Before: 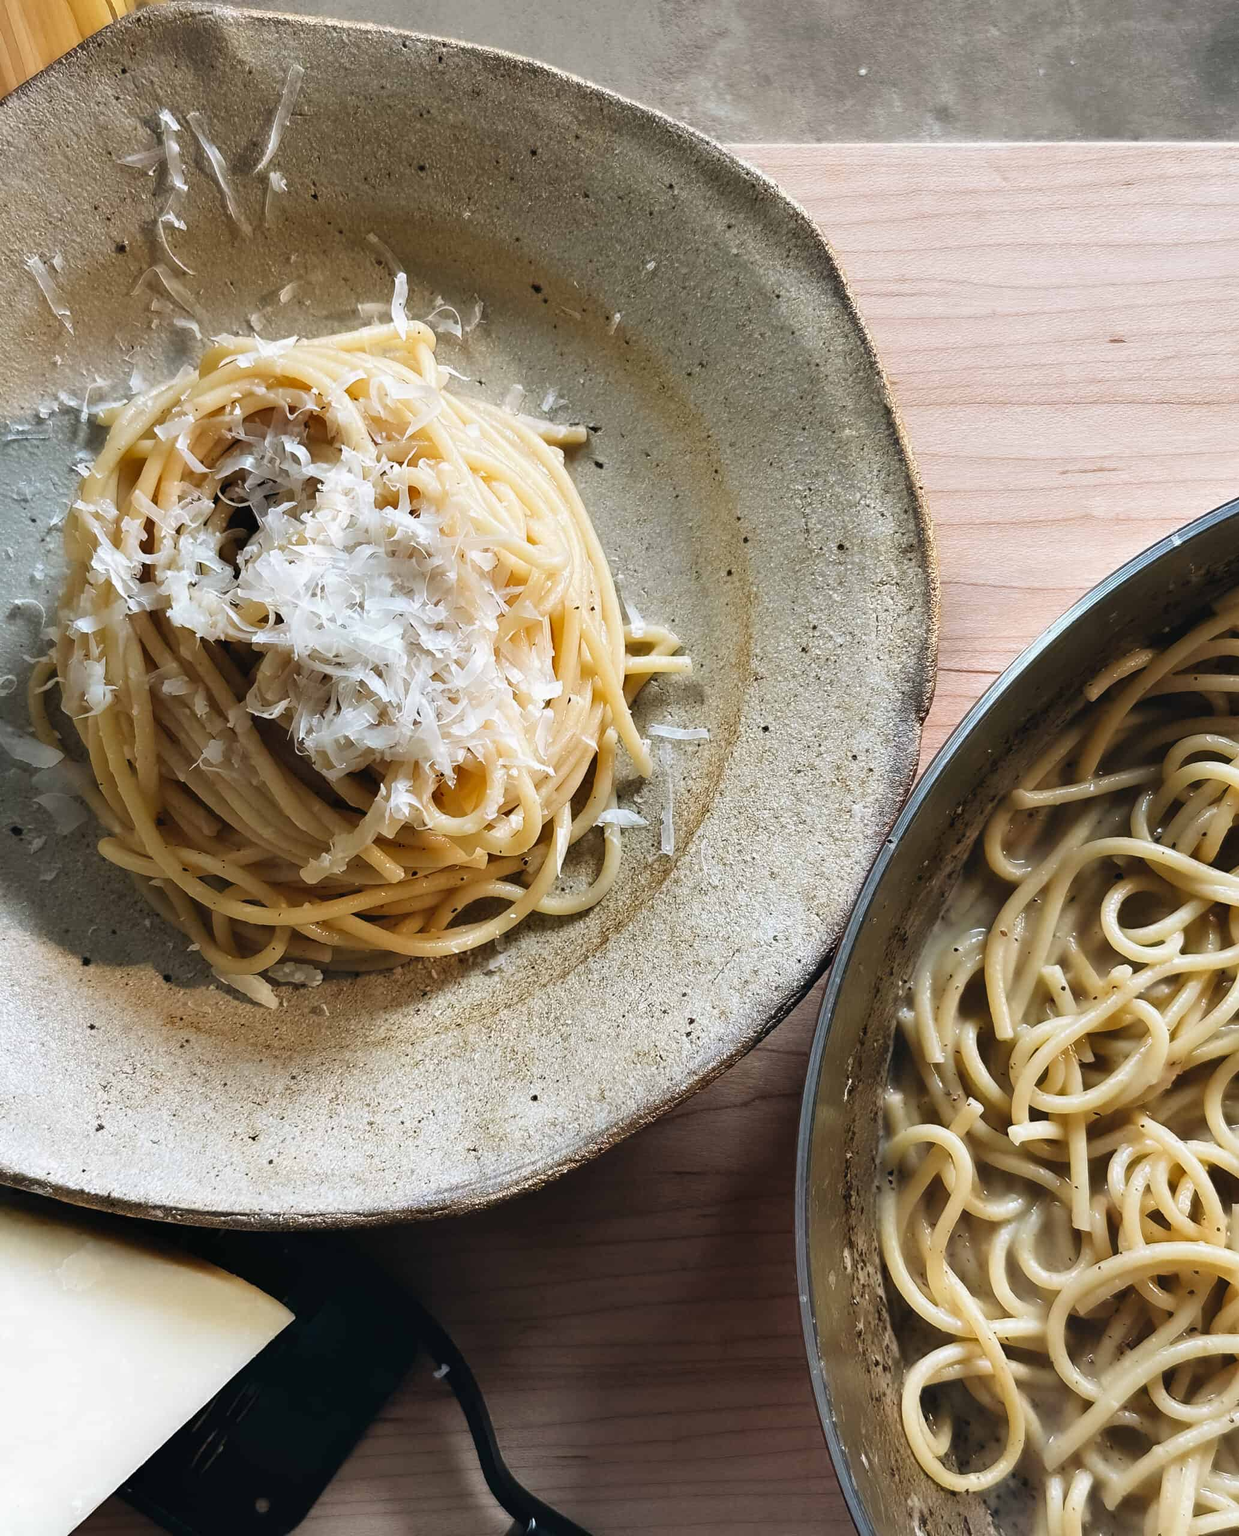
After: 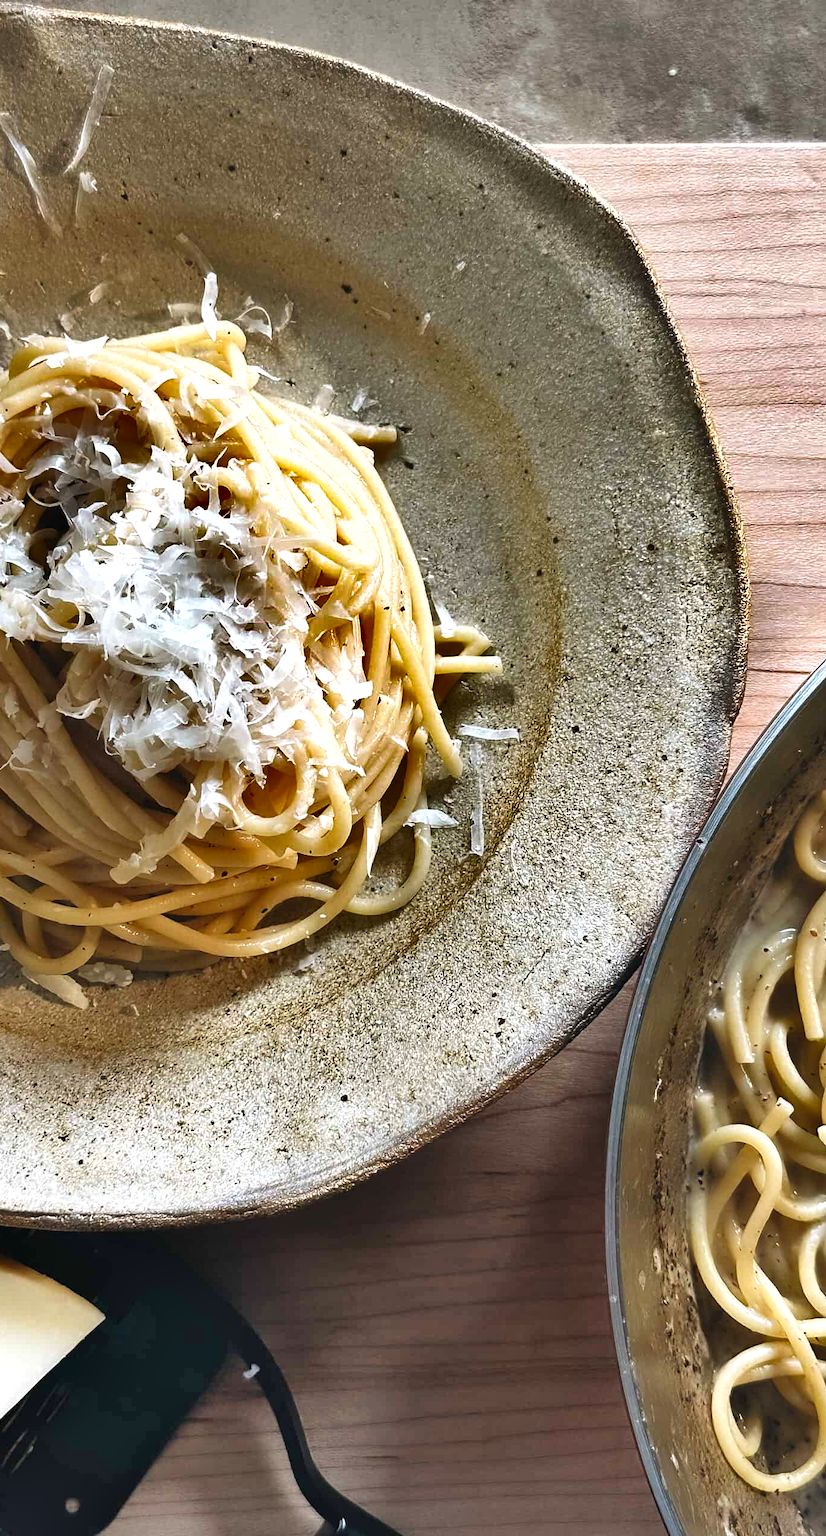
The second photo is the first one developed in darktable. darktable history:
shadows and highlights: shadows 80.3, white point adjustment -8.96, highlights -61.48, soften with gaussian
crop and rotate: left 15.386%, right 17.87%
exposure: black level correction 0, exposure 0.702 EV, compensate exposure bias true, compensate highlight preservation false
